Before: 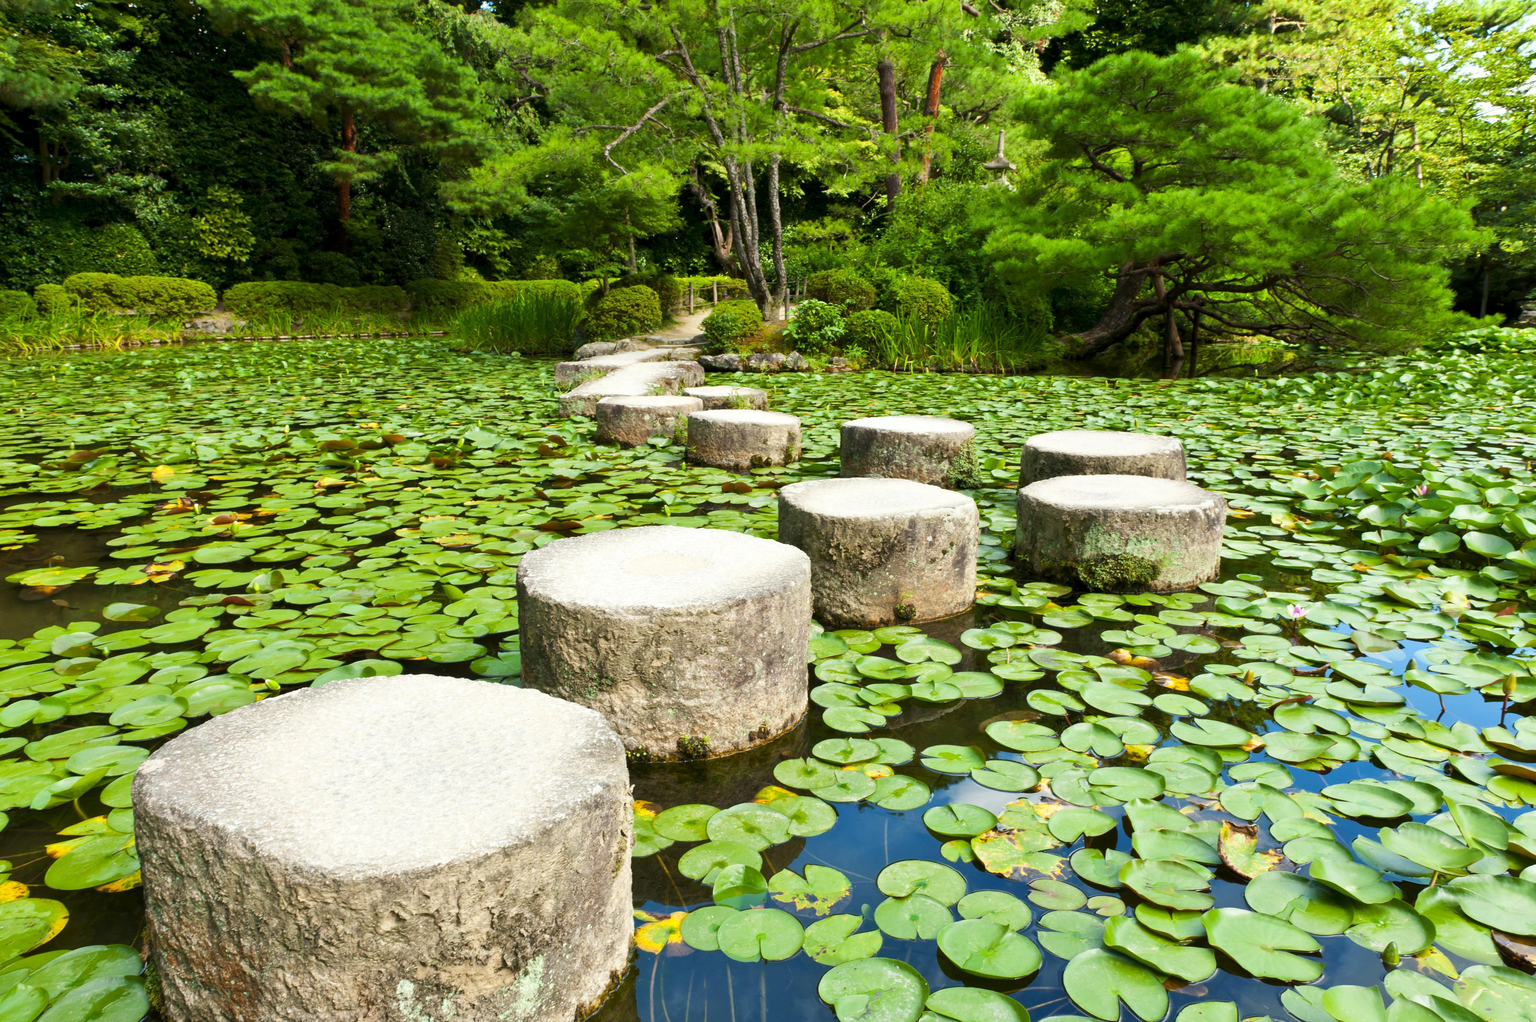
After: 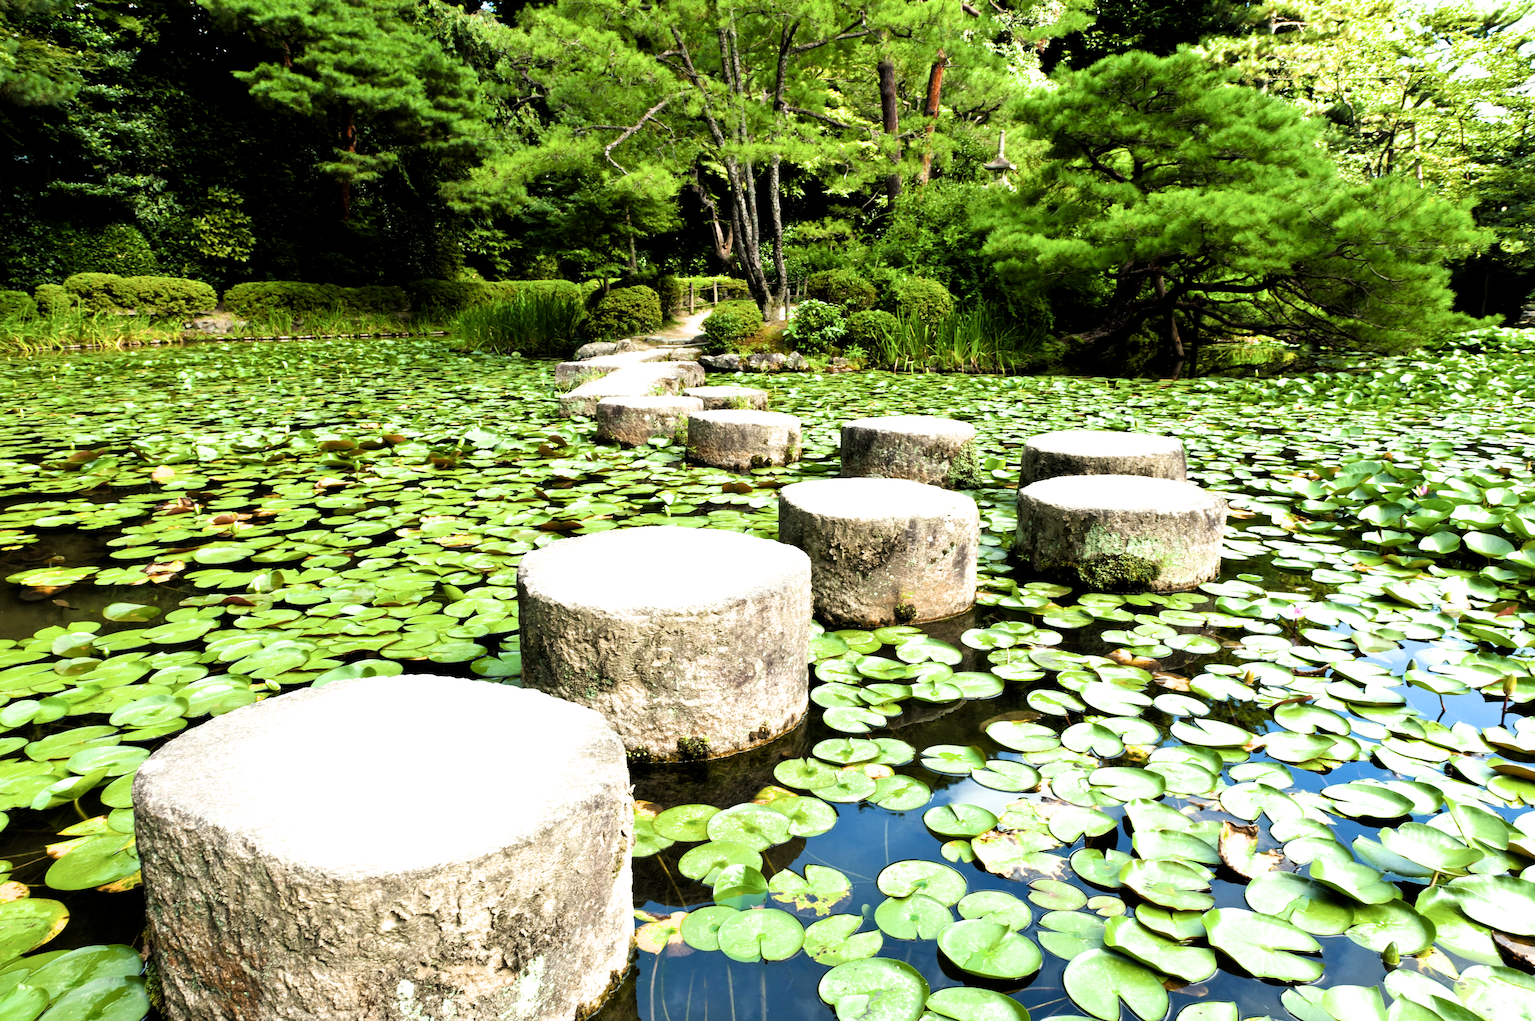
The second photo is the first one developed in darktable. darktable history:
filmic rgb: black relative exposure -8.71 EV, white relative exposure 2.72 EV, target black luminance 0%, hardness 6.27, latitude 77.29%, contrast 1.327, shadows ↔ highlights balance -0.301%, color science v6 (2022)
tone equalizer: -8 EV -0.441 EV, -7 EV -0.416 EV, -6 EV -0.356 EV, -5 EV -0.223 EV, -3 EV 0.254 EV, -2 EV 0.328 EV, -1 EV 0.367 EV, +0 EV 0.434 EV
